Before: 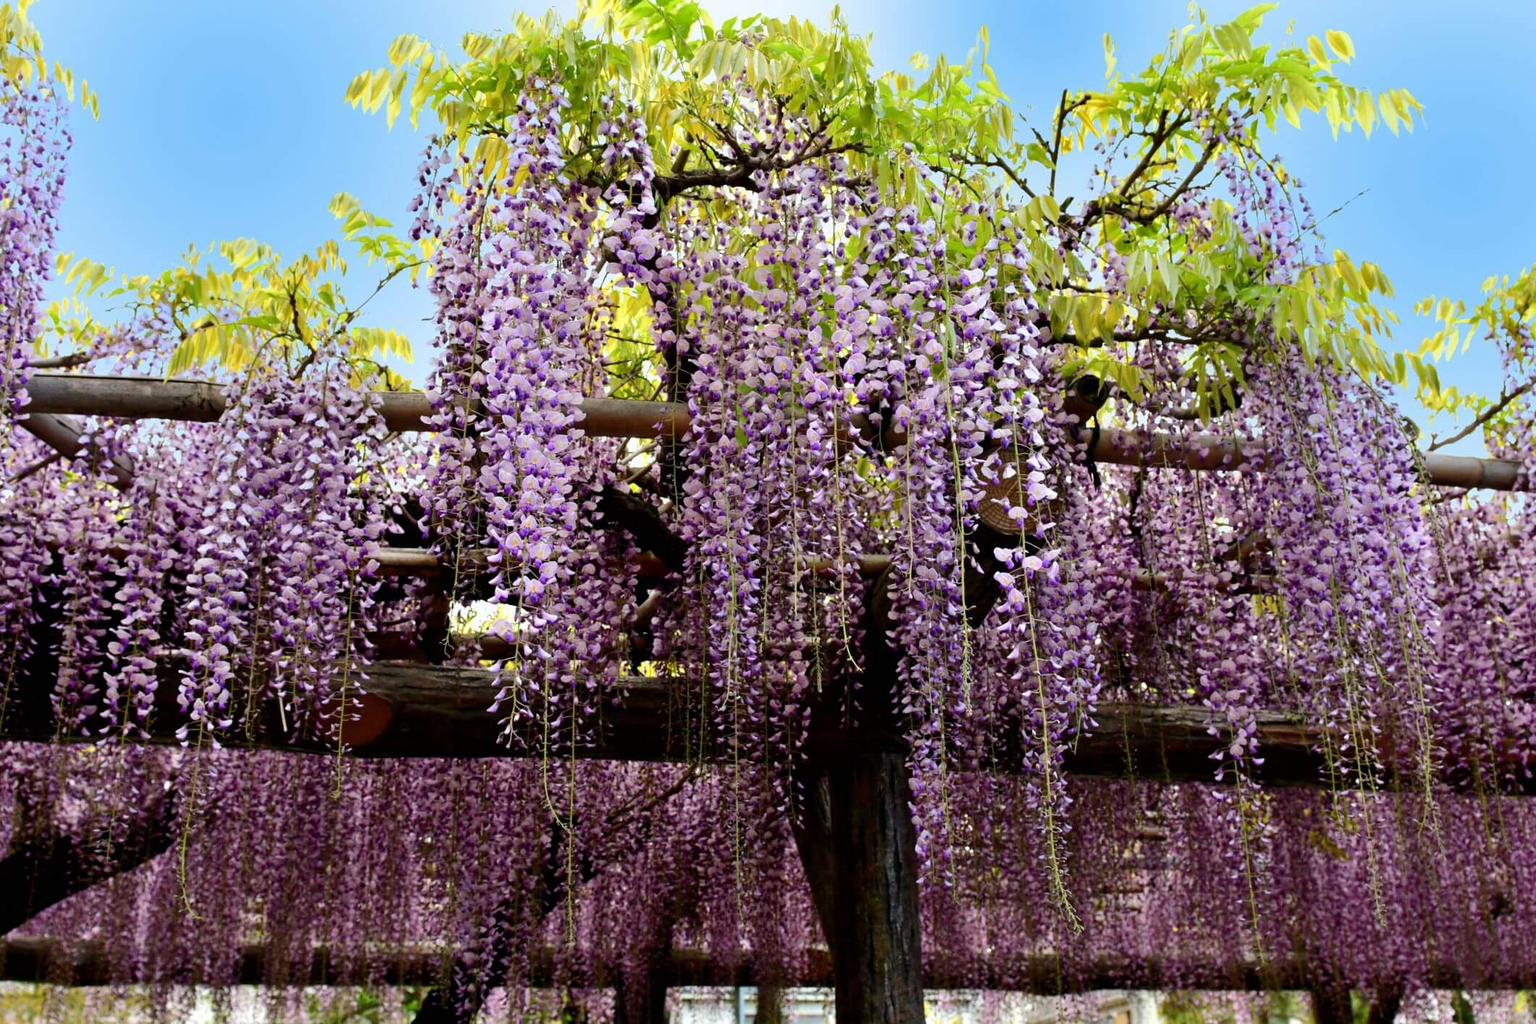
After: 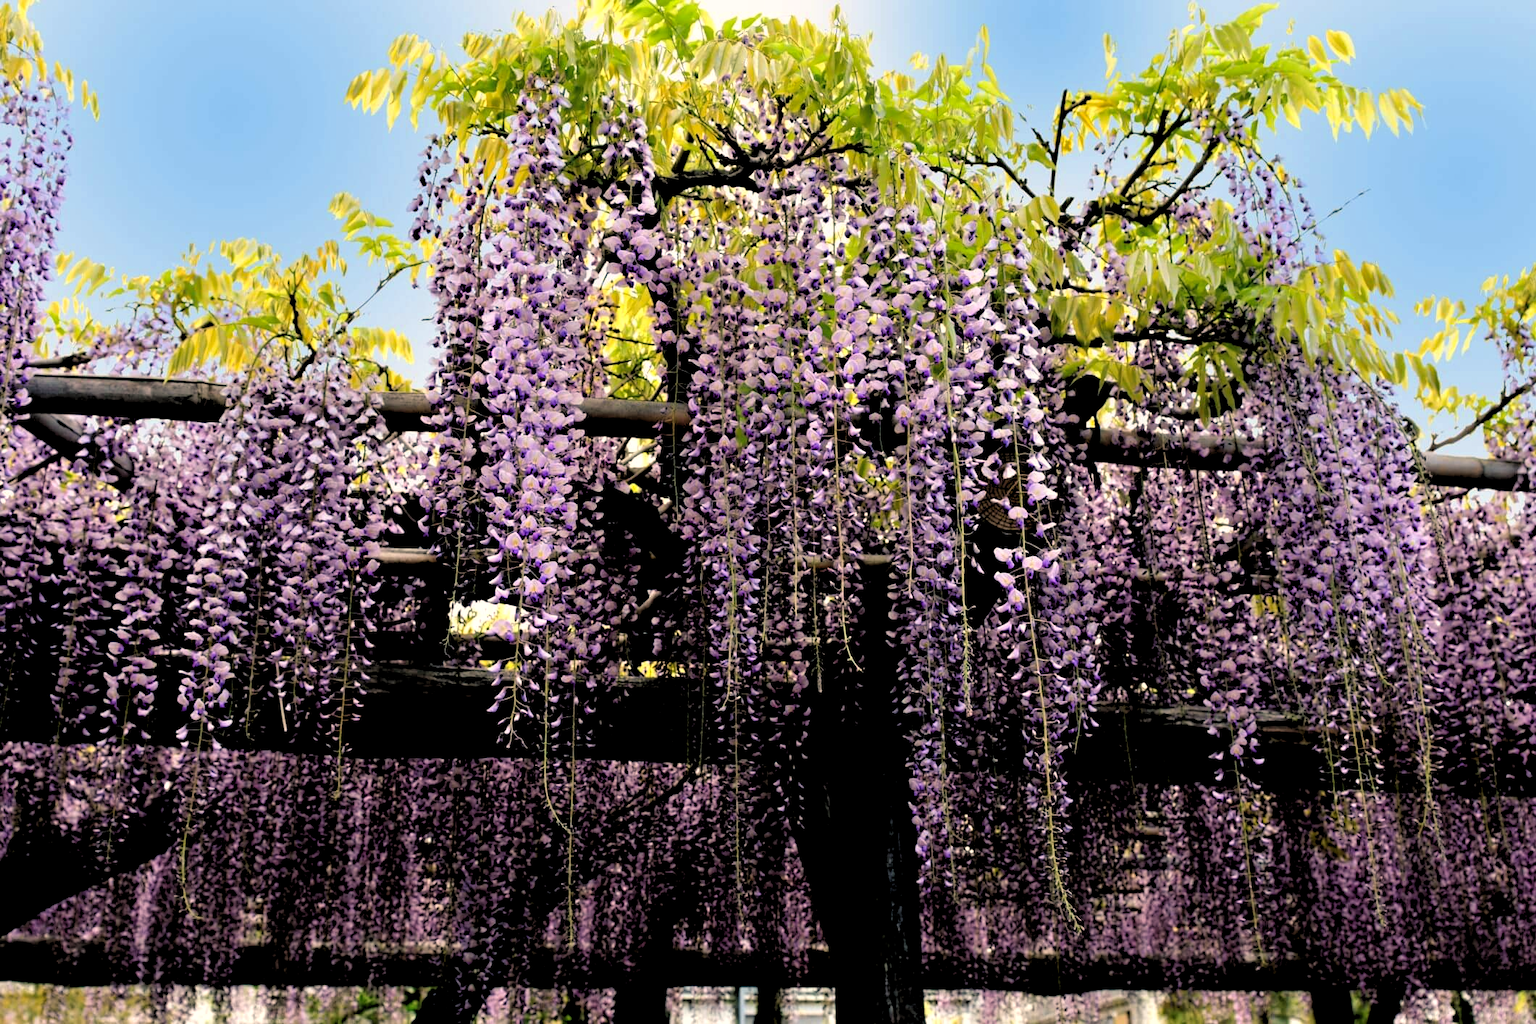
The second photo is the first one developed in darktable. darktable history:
color balance rgb: shadows lift › chroma 5.41%, shadows lift › hue 240°, highlights gain › chroma 3.74%, highlights gain › hue 60°, saturation formula JzAzBz (2021)
rgb levels: levels [[0.034, 0.472, 0.904], [0, 0.5, 1], [0, 0.5, 1]]
